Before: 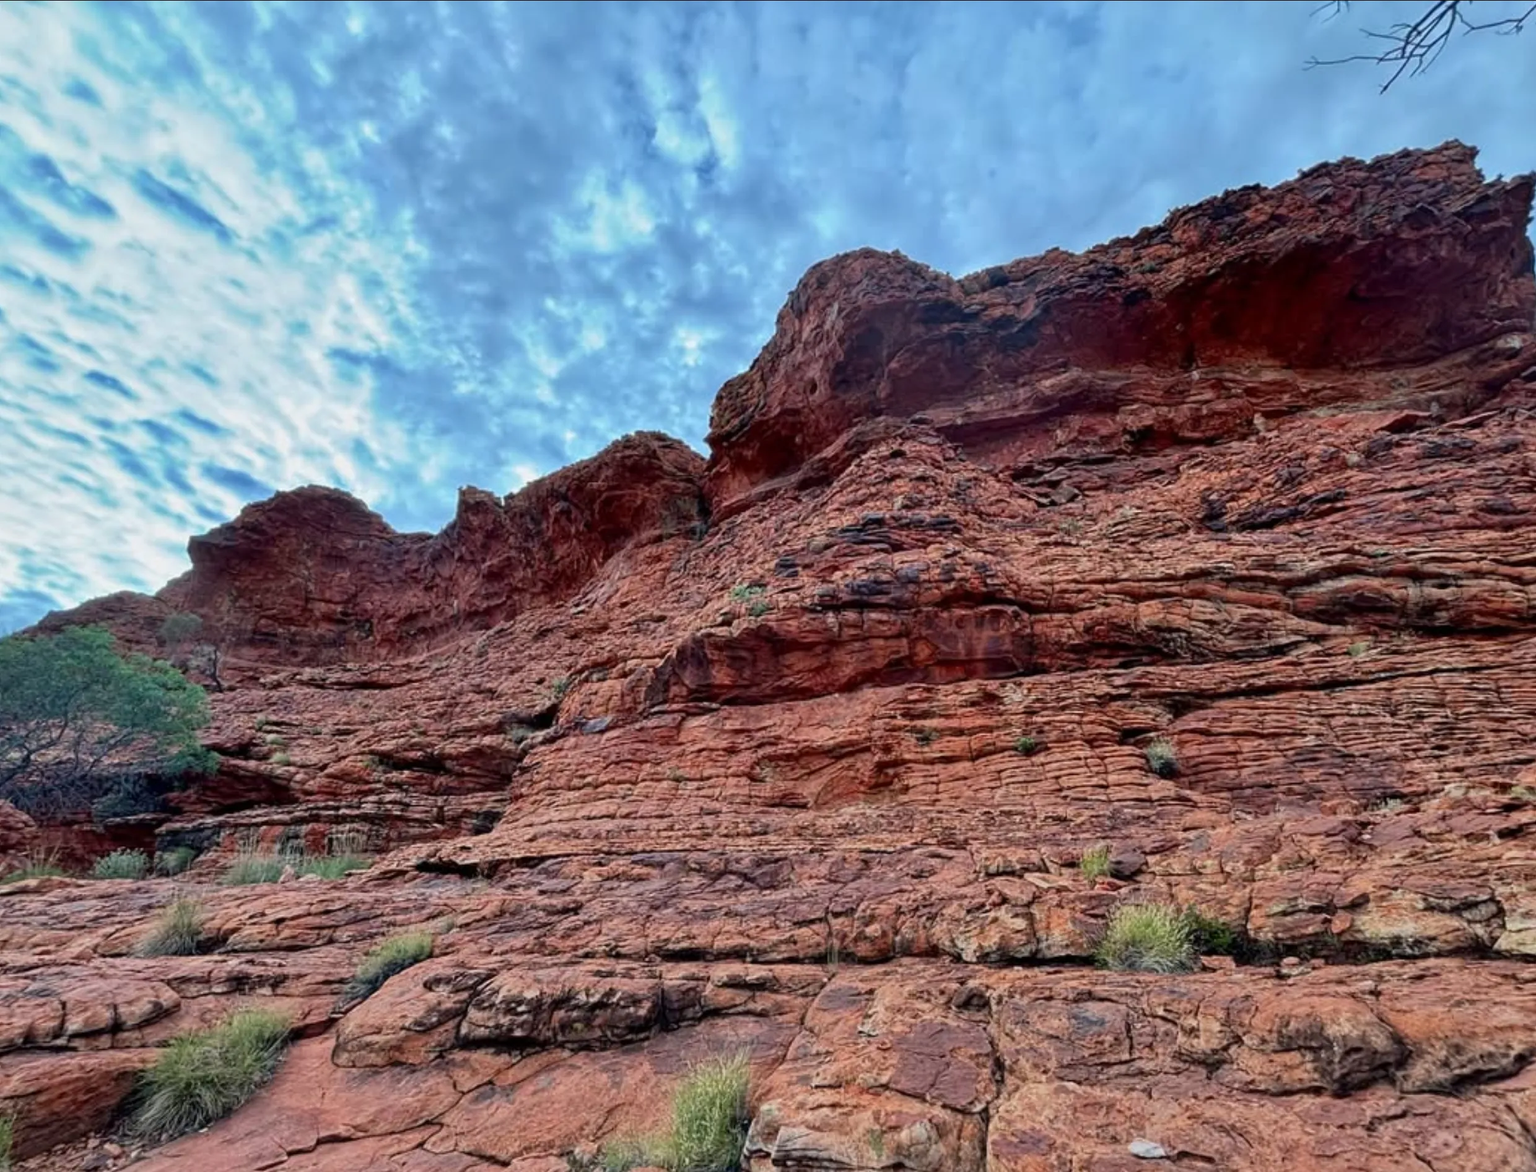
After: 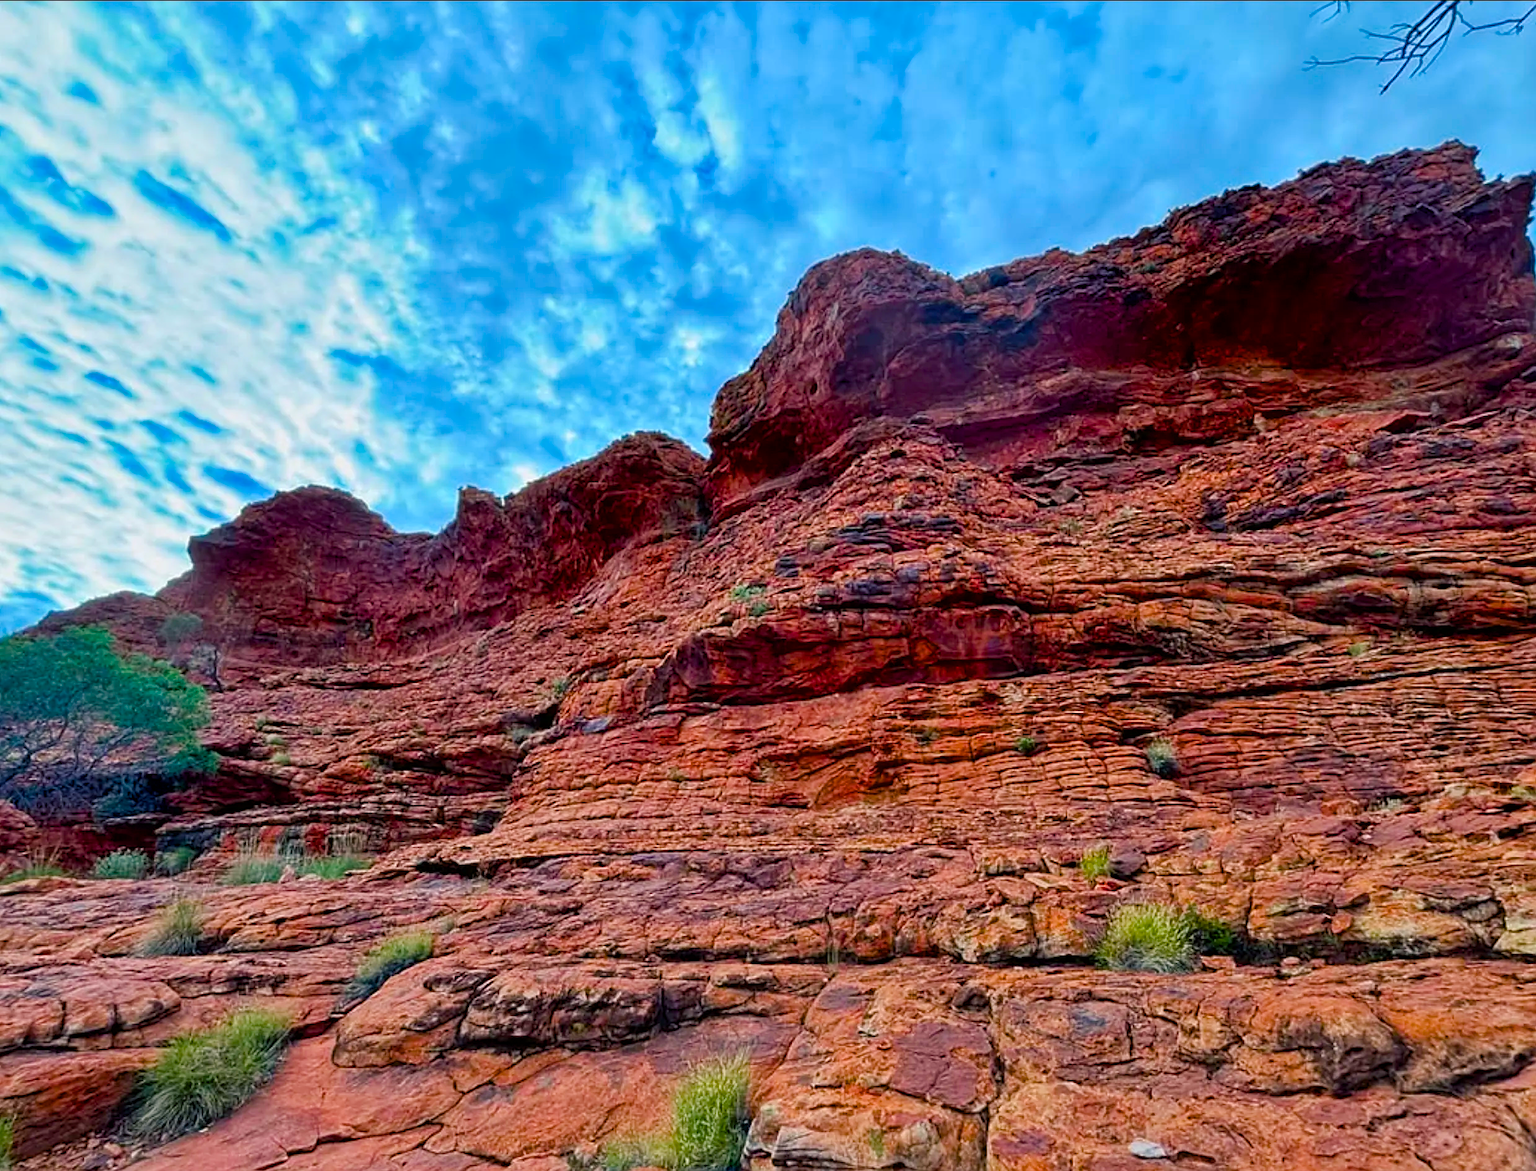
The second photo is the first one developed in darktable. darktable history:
sharpen: on, module defaults
color balance rgb: shadows lift › chroma 2.063%, shadows lift › hue 220.48°, linear chroma grading › global chroma 13.348%, perceptual saturation grading › global saturation 39.846%, perceptual saturation grading › highlights -24.948%, perceptual saturation grading › mid-tones 35.301%, perceptual saturation grading › shadows 35.558%, global vibrance 20%
